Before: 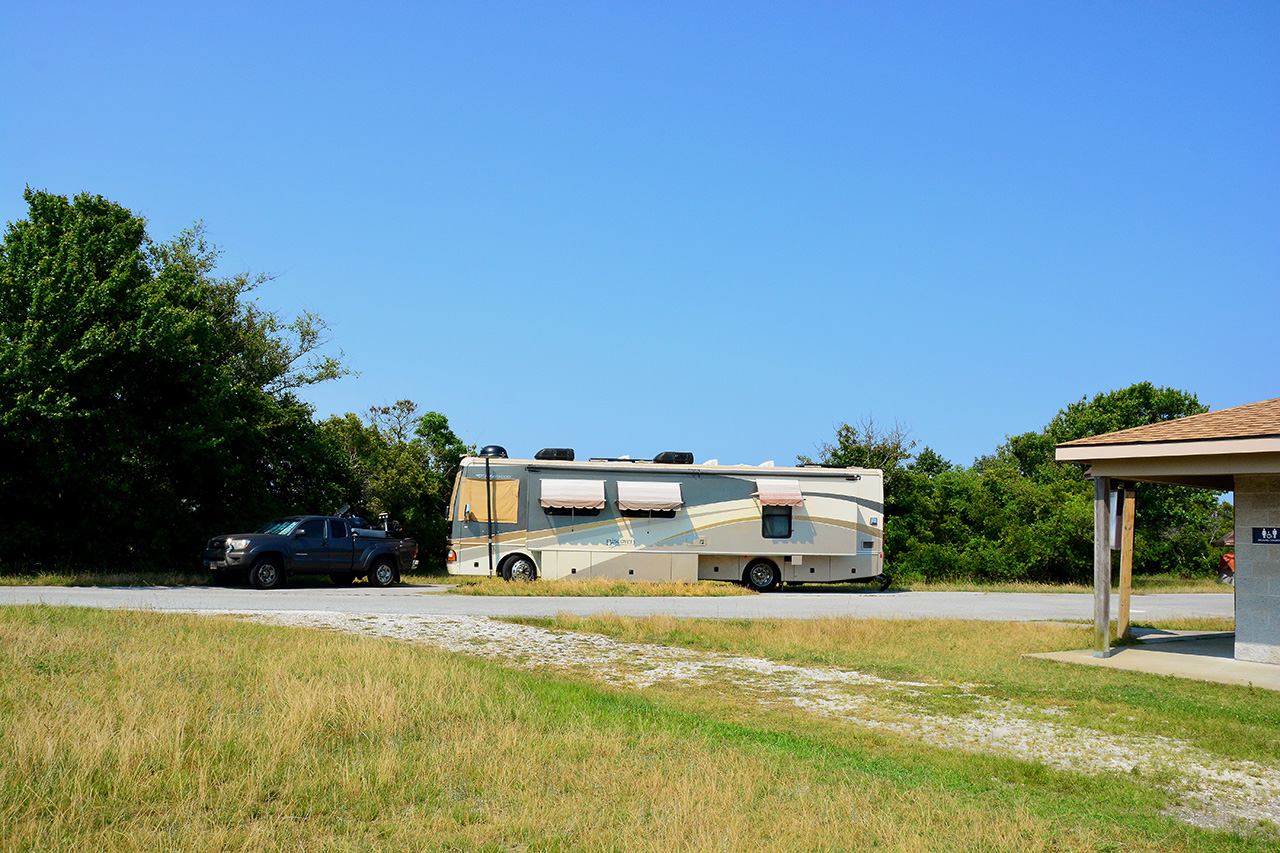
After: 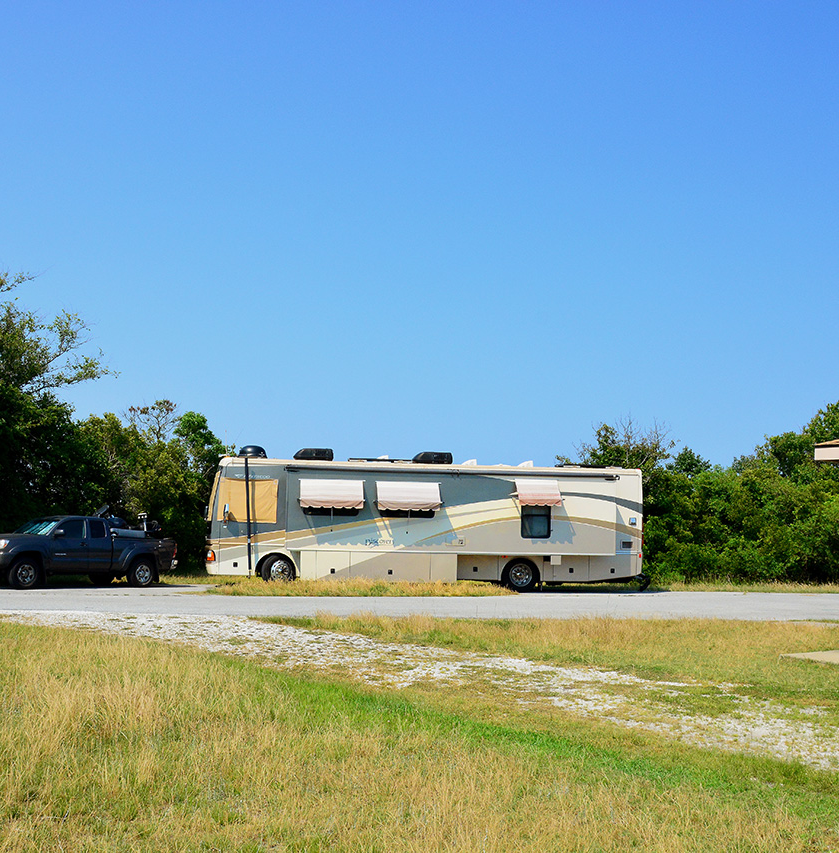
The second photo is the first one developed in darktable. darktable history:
crop and rotate: left 18.874%, right 15.546%
